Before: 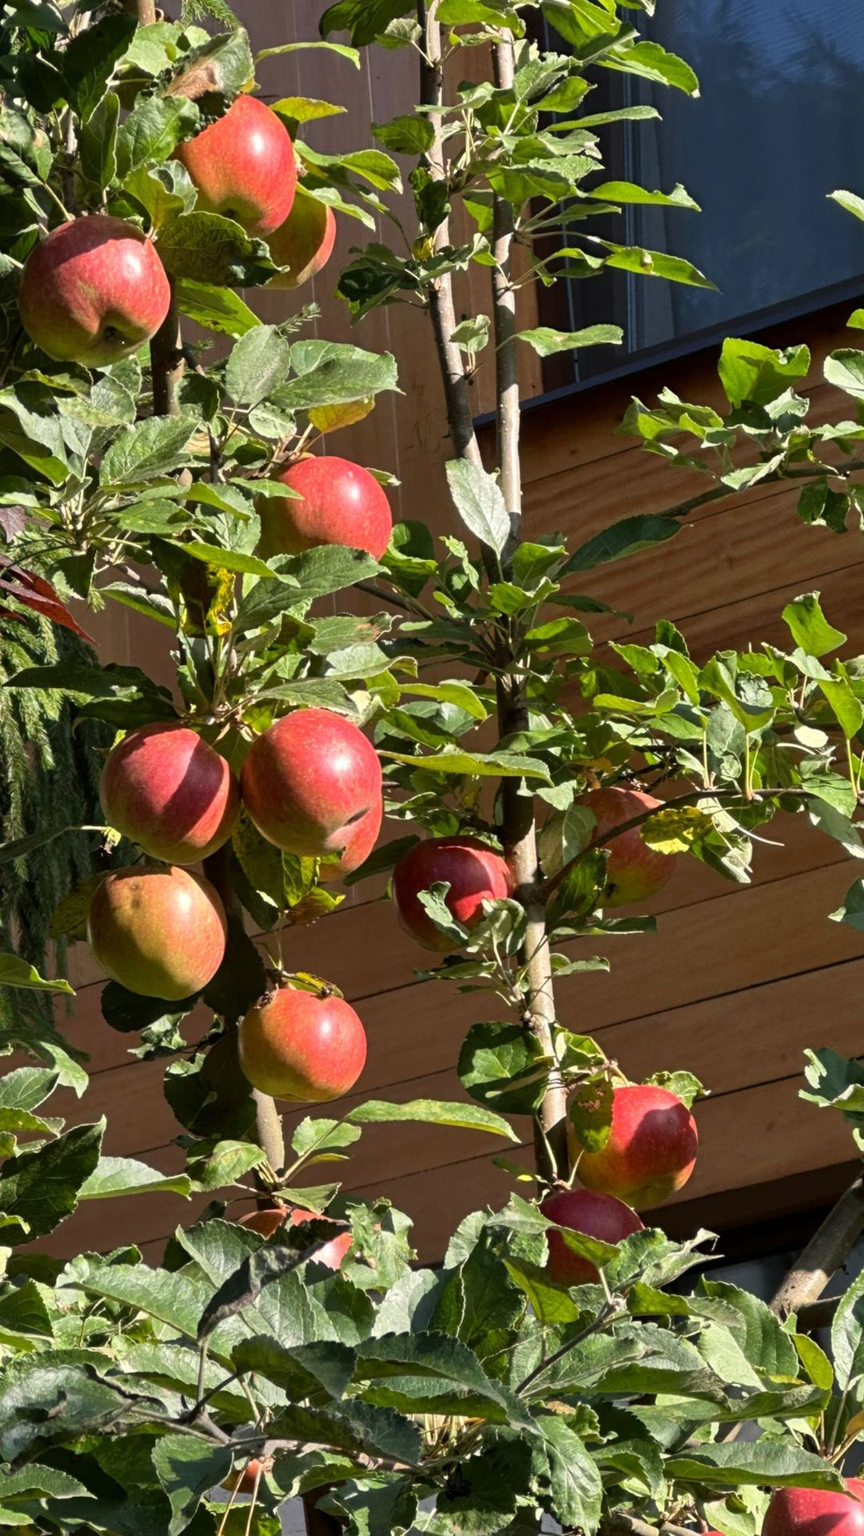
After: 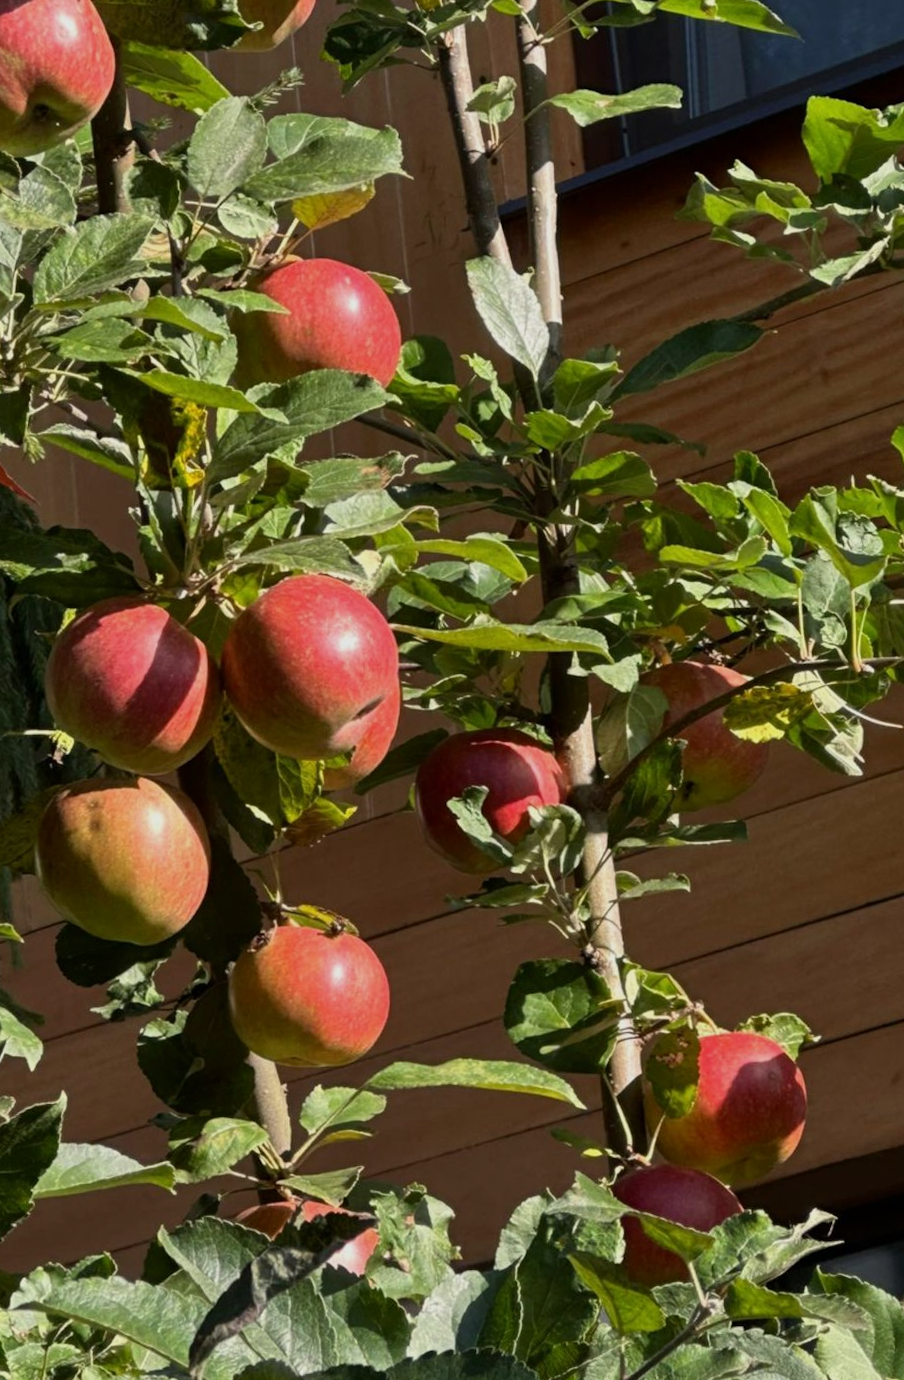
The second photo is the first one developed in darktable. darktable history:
rotate and perspective: rotation -1.77°, lens shift (horizontal) 0.004, automatic cropping off
contrast brightness saturation: contrast 0.05
exposure: exposure -0.36 EV, compensate highlight preservation false
crop: left 9.712%, top 16.928%, right 10.845%, bottom 12.332%
